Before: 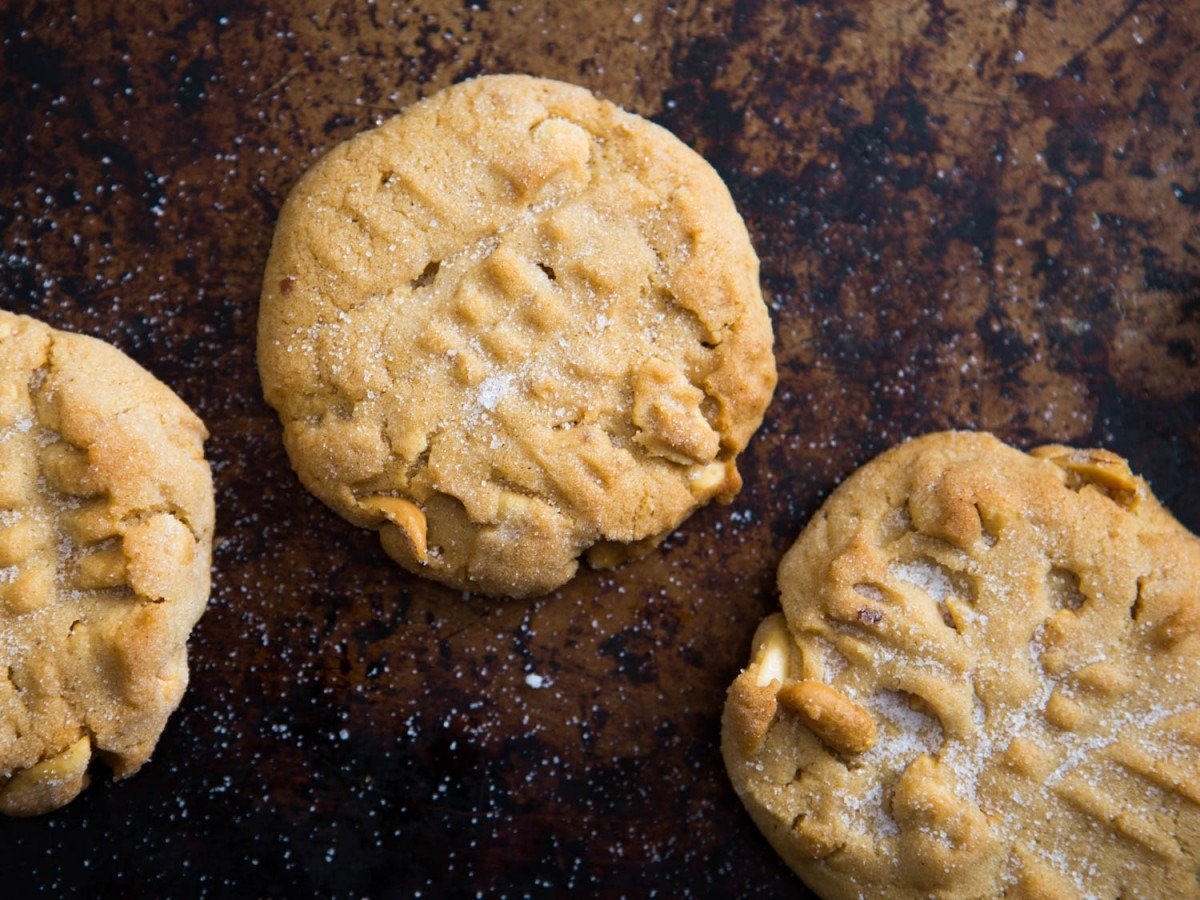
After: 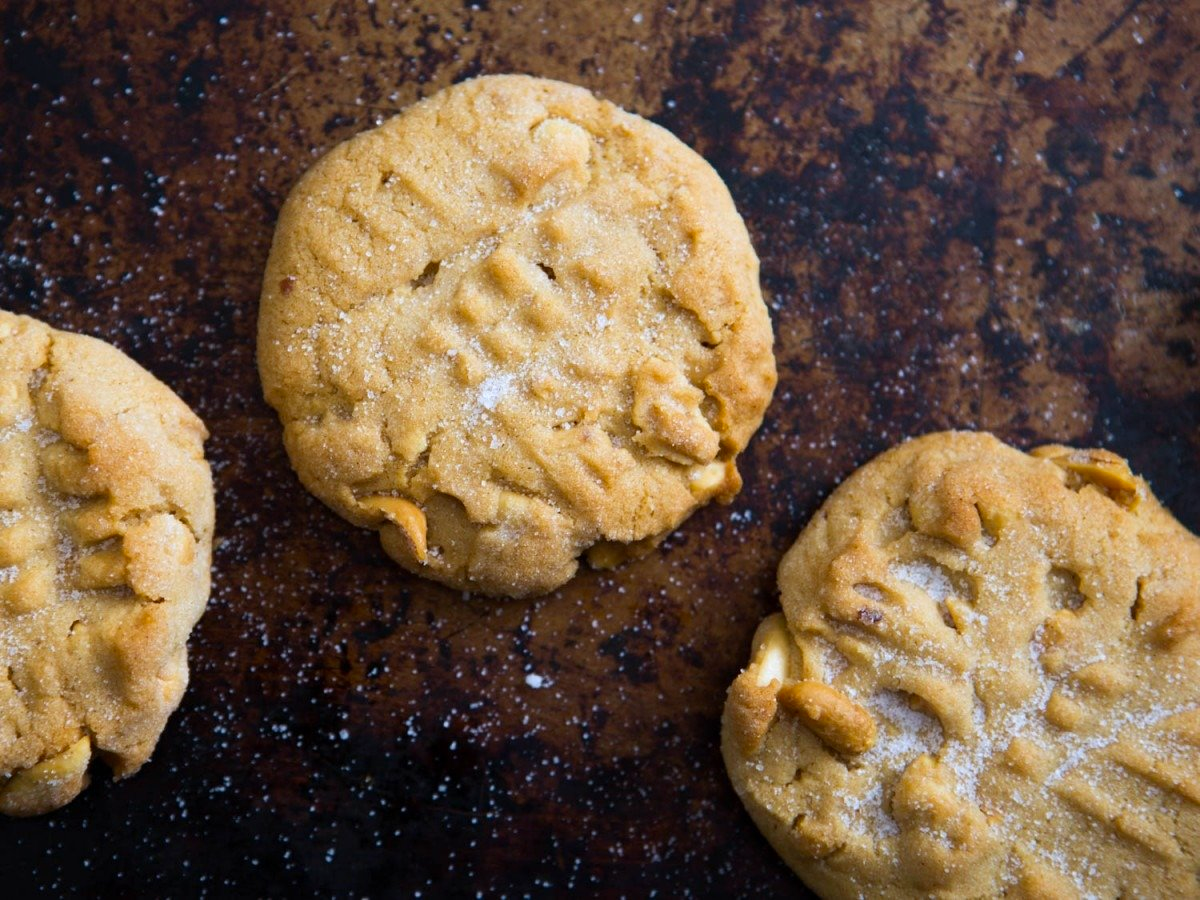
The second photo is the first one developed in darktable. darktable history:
color correction: saturation 1.11
white balance: red 0.967, blue 1.049
